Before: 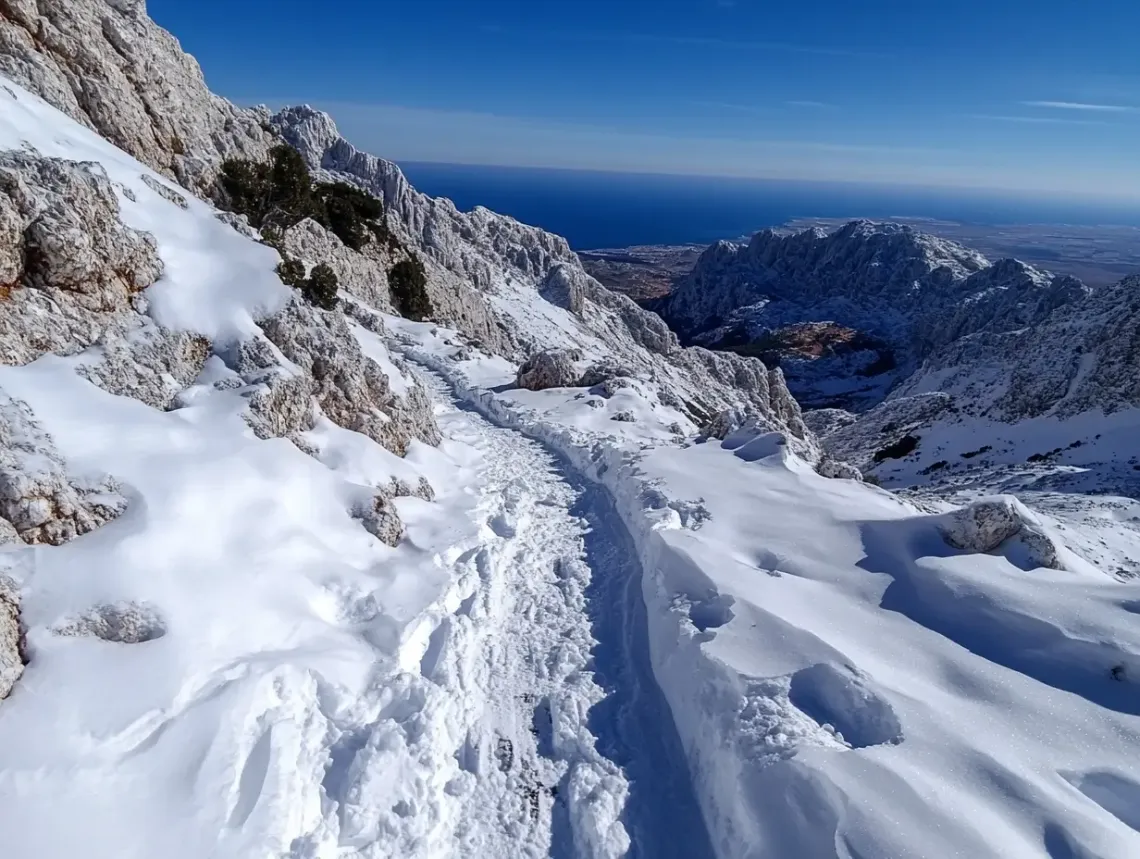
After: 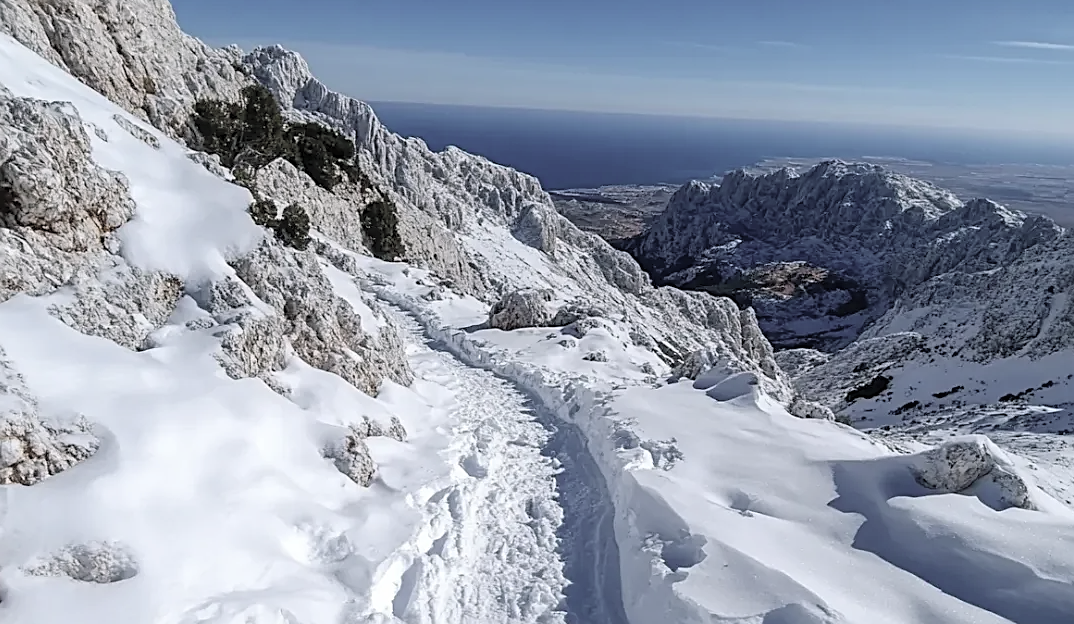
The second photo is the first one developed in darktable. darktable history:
sharpen: on, module defaults
crop: left 2.485%, top 7.055%, right 3.24%, bottom 20.215%
color balance rgb: shadows lift › chroma 2.021%, shadows lift › hue 136.38°, perceptual saturation grading › global saturation 29.413%
contrast brightness saturation: brightness 0.187, saturation -0.492
